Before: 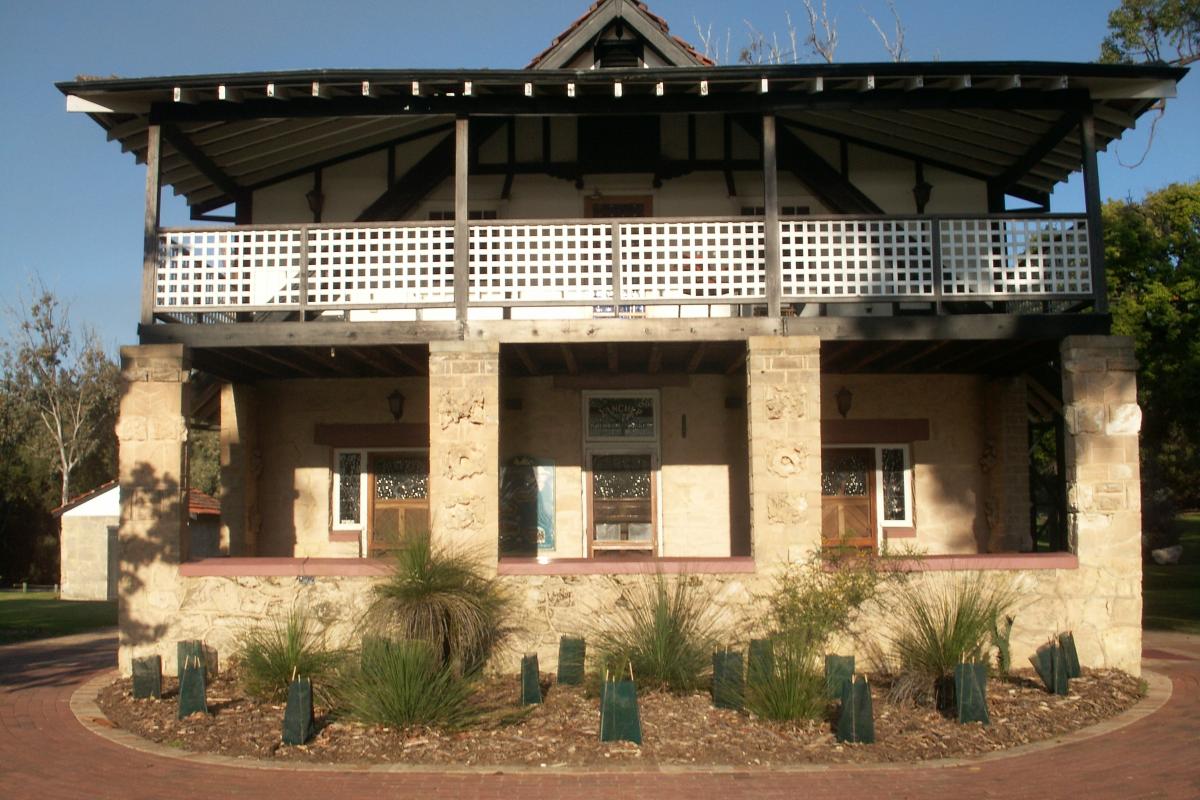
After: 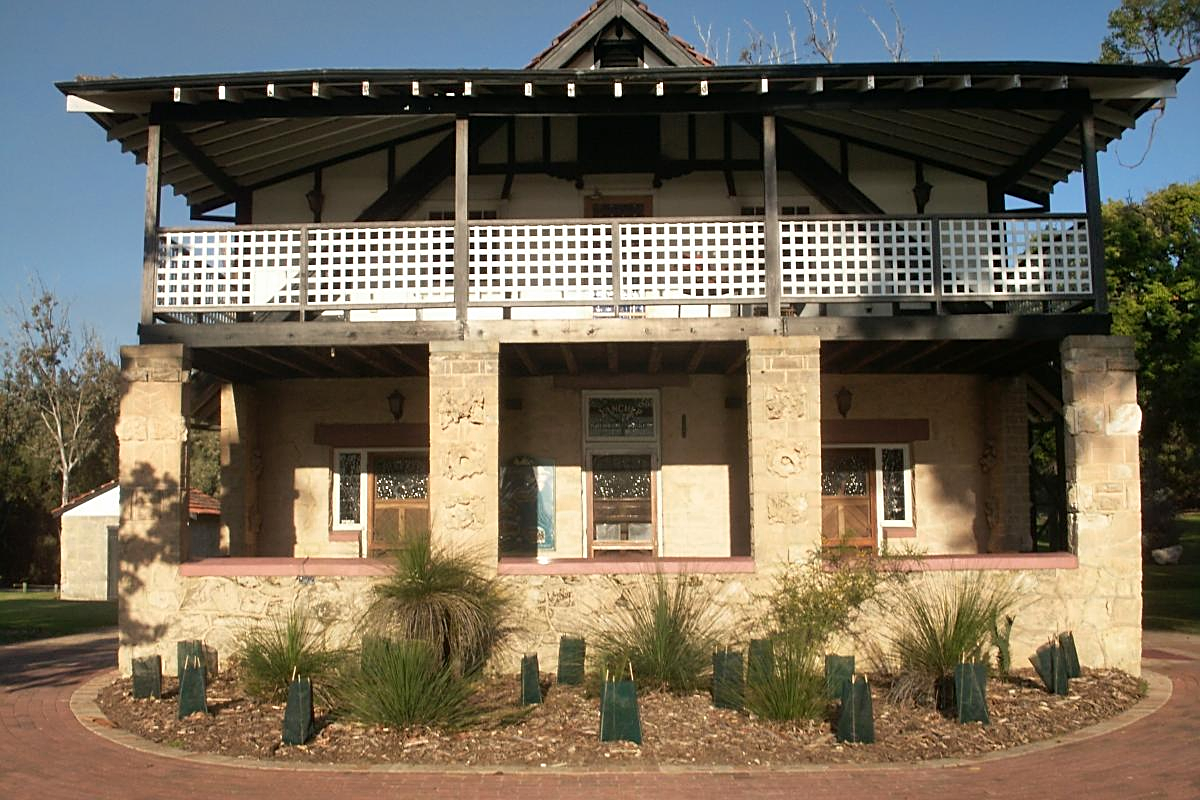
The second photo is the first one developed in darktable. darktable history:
shadows and highlights: white point adjustment 0.059, soften with gaussian
color zones: curves: ch0 [(0, 0.465) (0.092, 0.596) (0.289, 0.464) (0.429, 0.453) (0.571, 0.464) (0.714, 0.455) (0.857, 0.462) (1, 0.465)]
sharpen: on, module defaults
